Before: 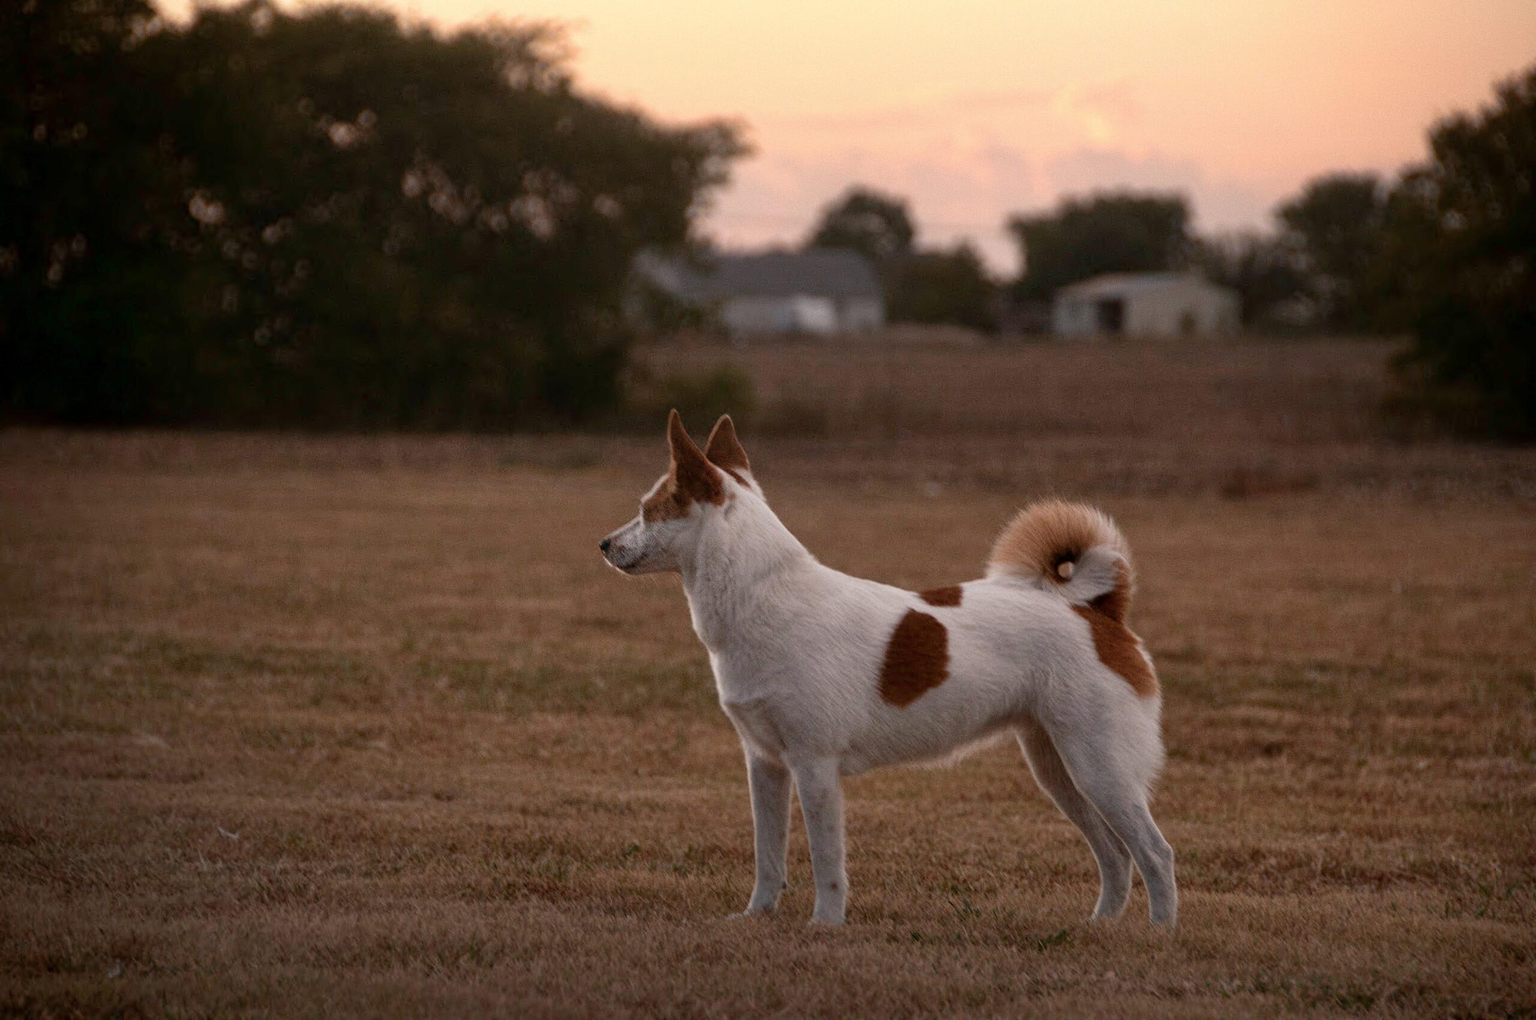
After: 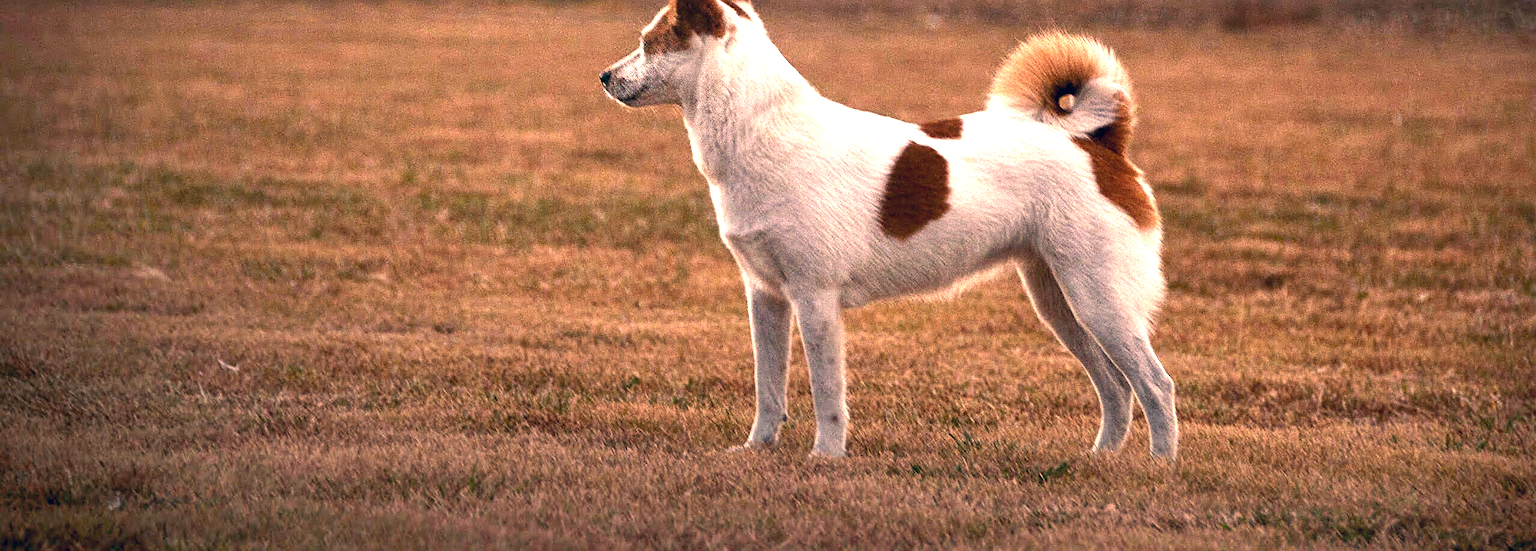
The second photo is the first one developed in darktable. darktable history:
crop and rotate: top 45.986%, right 0.009%
color balance rgb: perceptual saturation grading › global saturation -2.044%, perceptual saturation grading › highlights -7.211%, perceptual saturation grading › mid-tones 7.828%, perceptual saturation grading › shadows 4.06%, perceptual brilliance grading › global brilliance 21.316%, perceptual brilliance grading › shadows -34.869%
exposure: black level correction 0.001, exposure 1.317 EV, compensate exposure bias true, compensate highlight preservation false
color correction: highlights a* 10.38, highlights b* 14.03, shadows a* -9.6, shadows b* -15.12
sharpen: on, module defaults
tone equalizer: edges refinement/feathering 500, mask exposure compensation -1.57 EV, preserve details no
